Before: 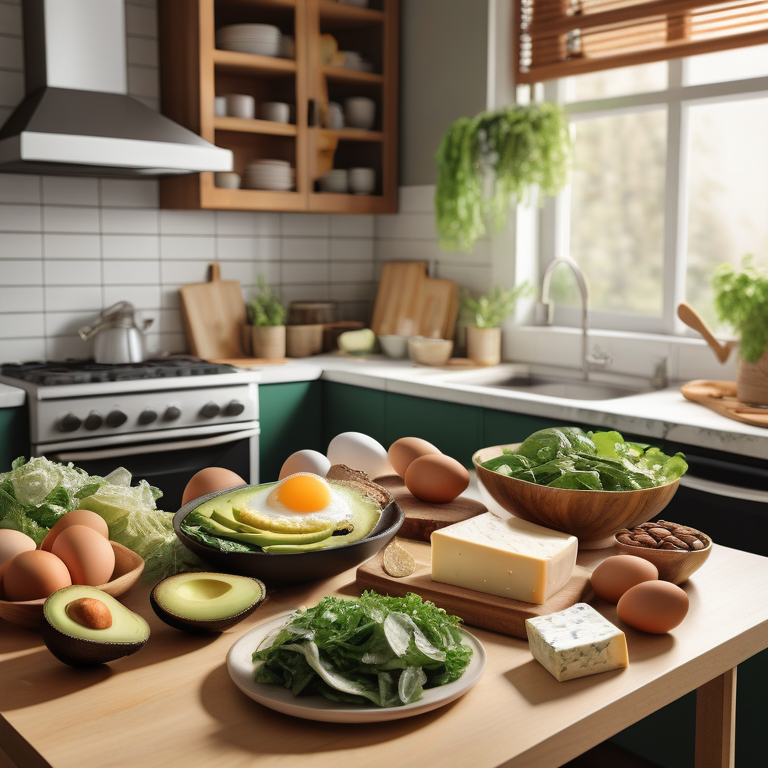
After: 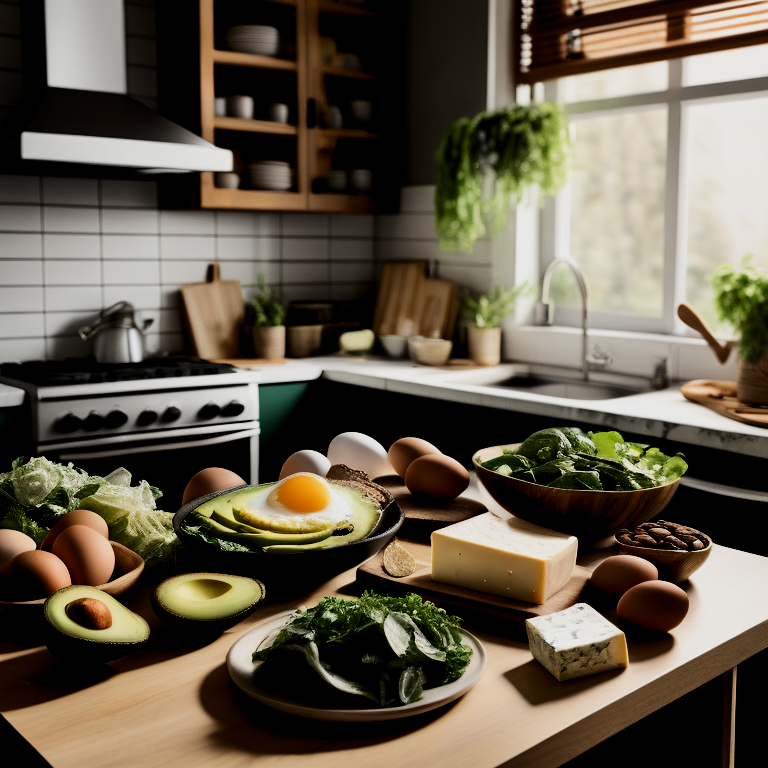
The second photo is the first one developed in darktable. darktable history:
filmic rgb: black relative exposure -7.5 EV, white relative exposure 5 EV, hardness 3.31, contrast 1.3, contrast in shadows safe
contrast brightness saturation: contrast 0.24, brightness -0.24, saturation 0.14
levels: levels [0.029, 0.545, 0.971]
